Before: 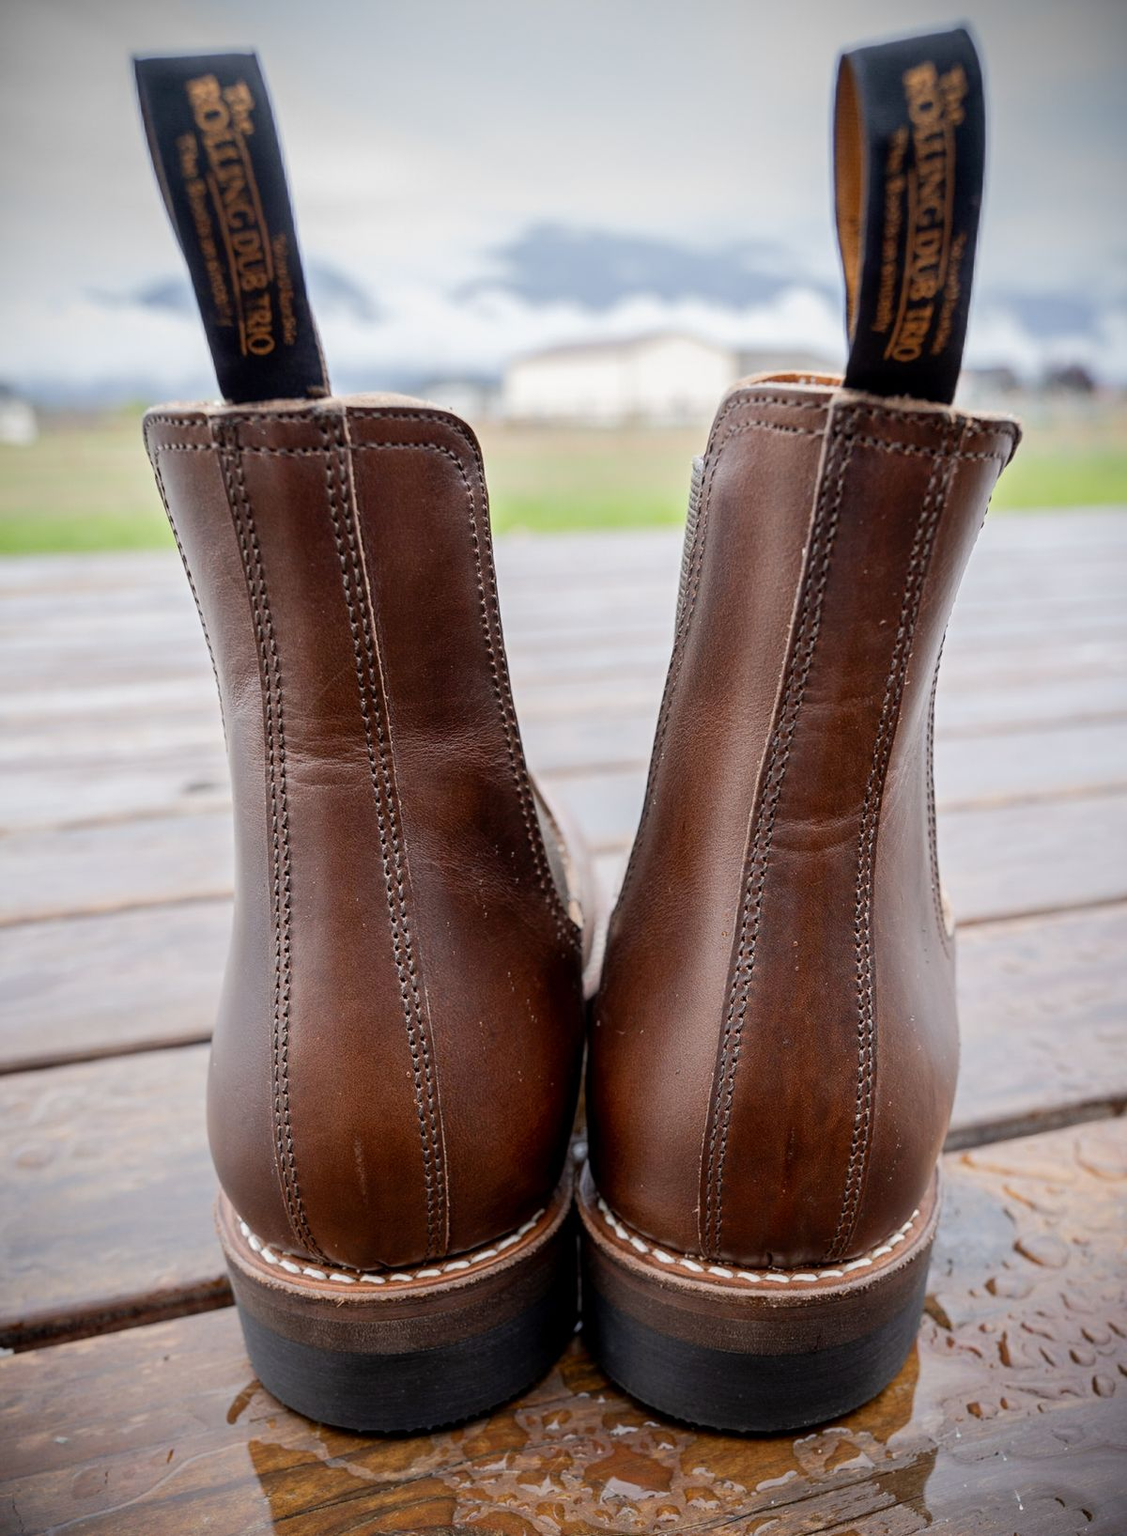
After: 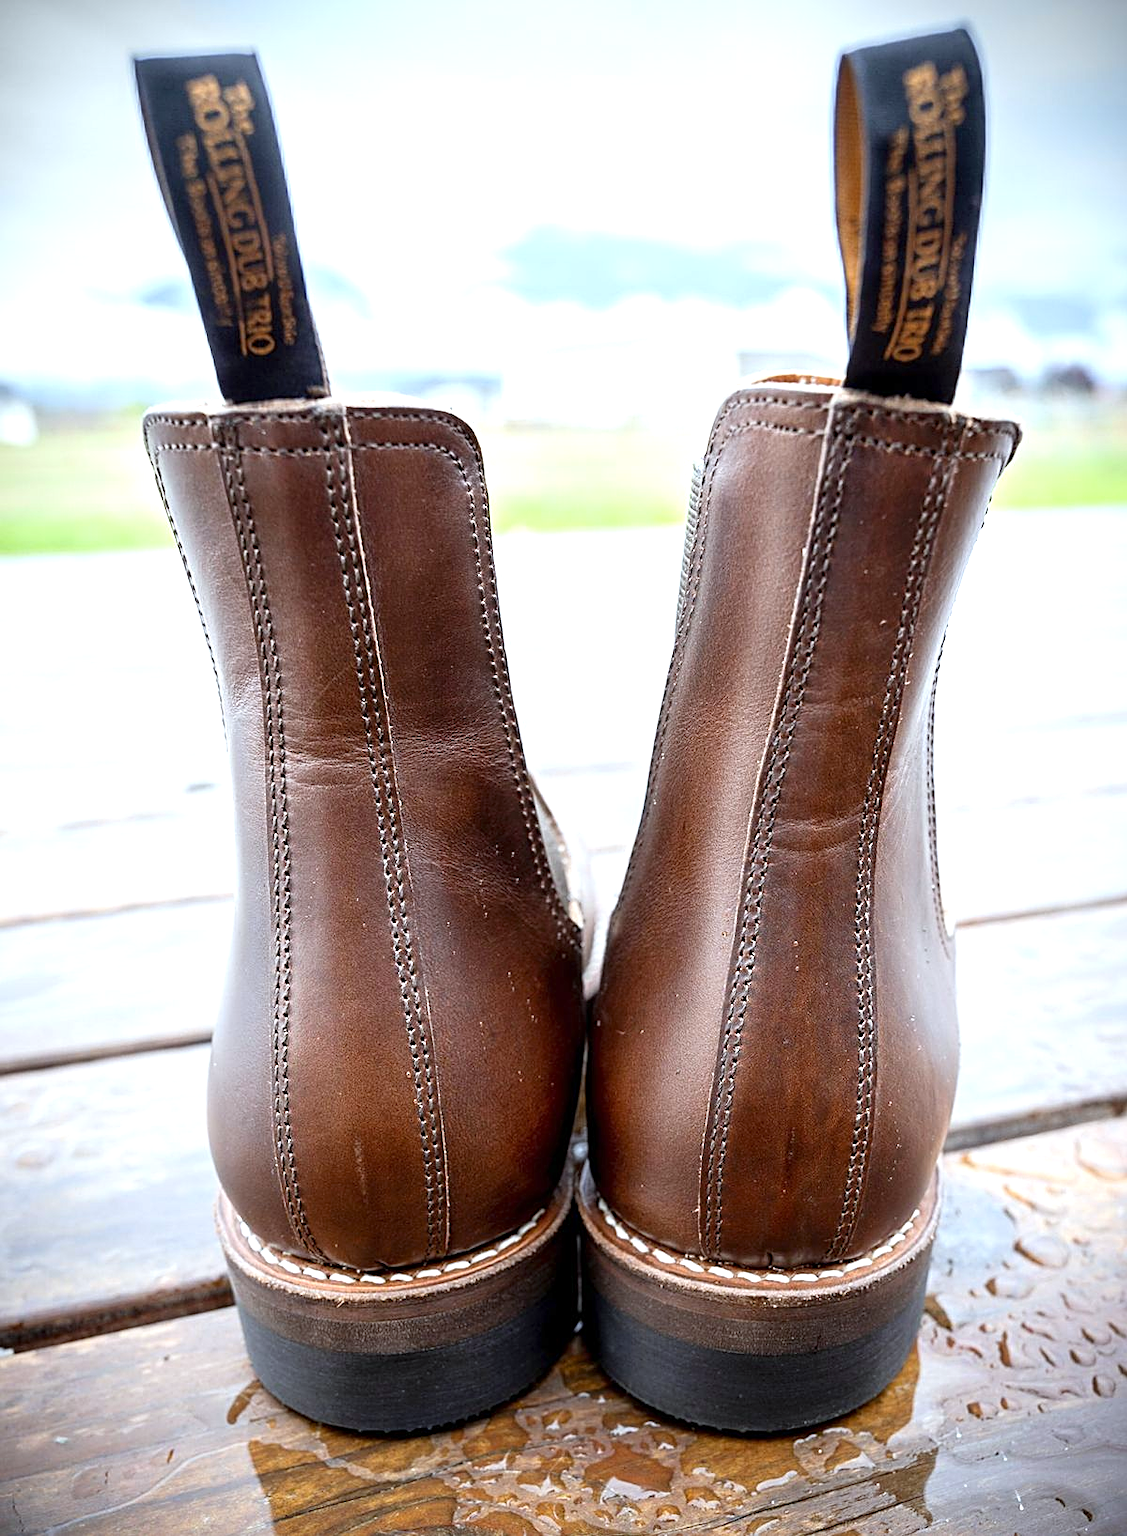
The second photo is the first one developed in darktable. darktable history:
white balance: red 0.925, blue 1.046
exposure: exposure 1 EV, compensate highlight preservation false
sharpen: on, module defaults
